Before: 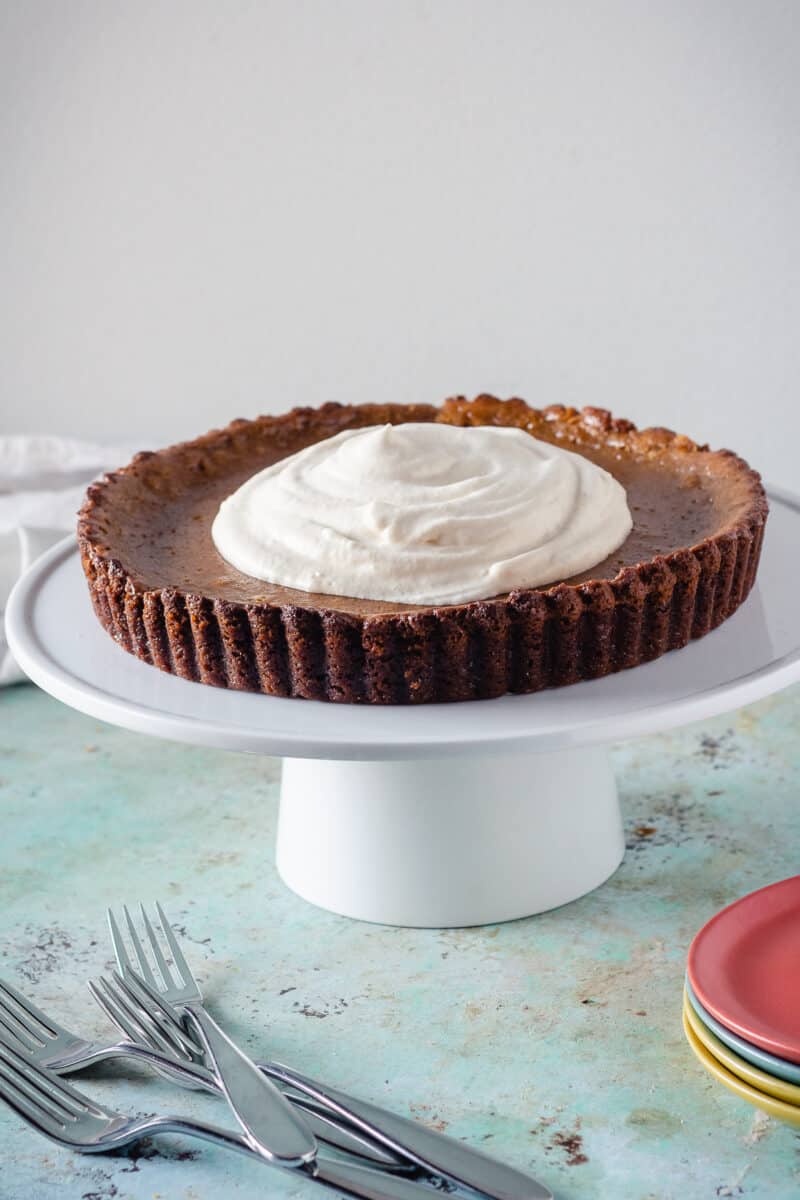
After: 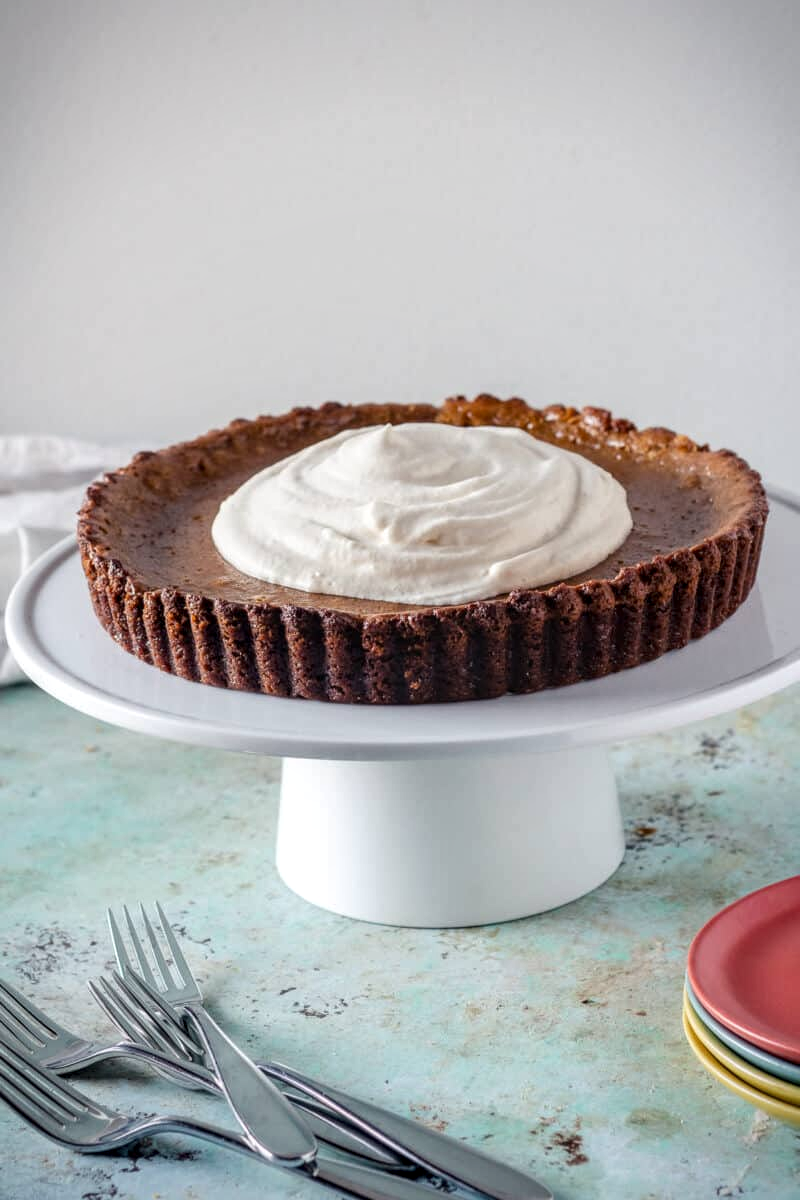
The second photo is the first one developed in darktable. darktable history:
vignetting: brightness -0.313, saturation -0.064
local contrast: detail 130%
